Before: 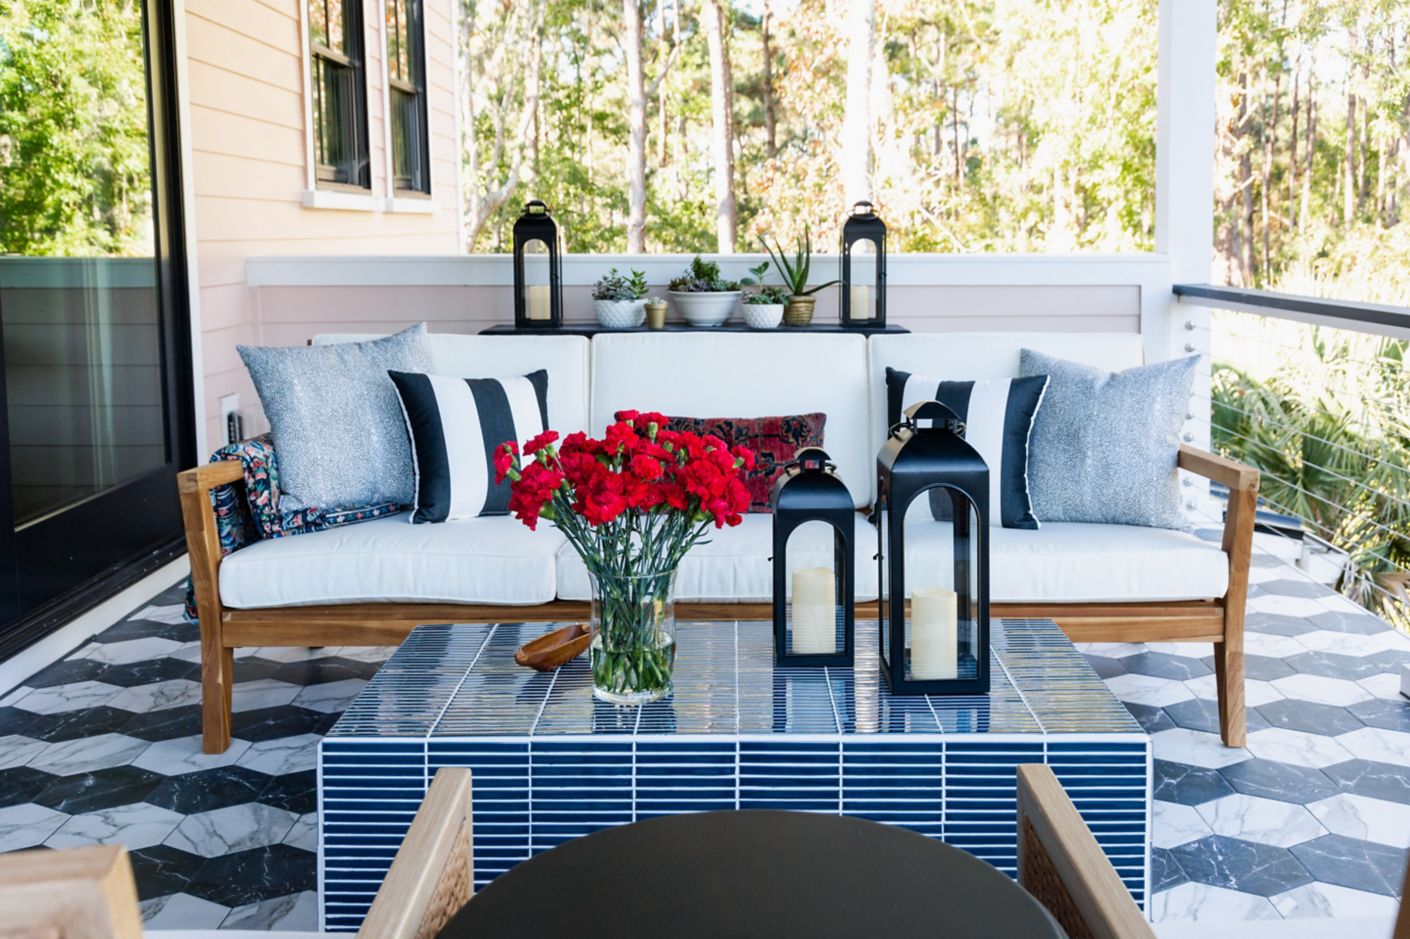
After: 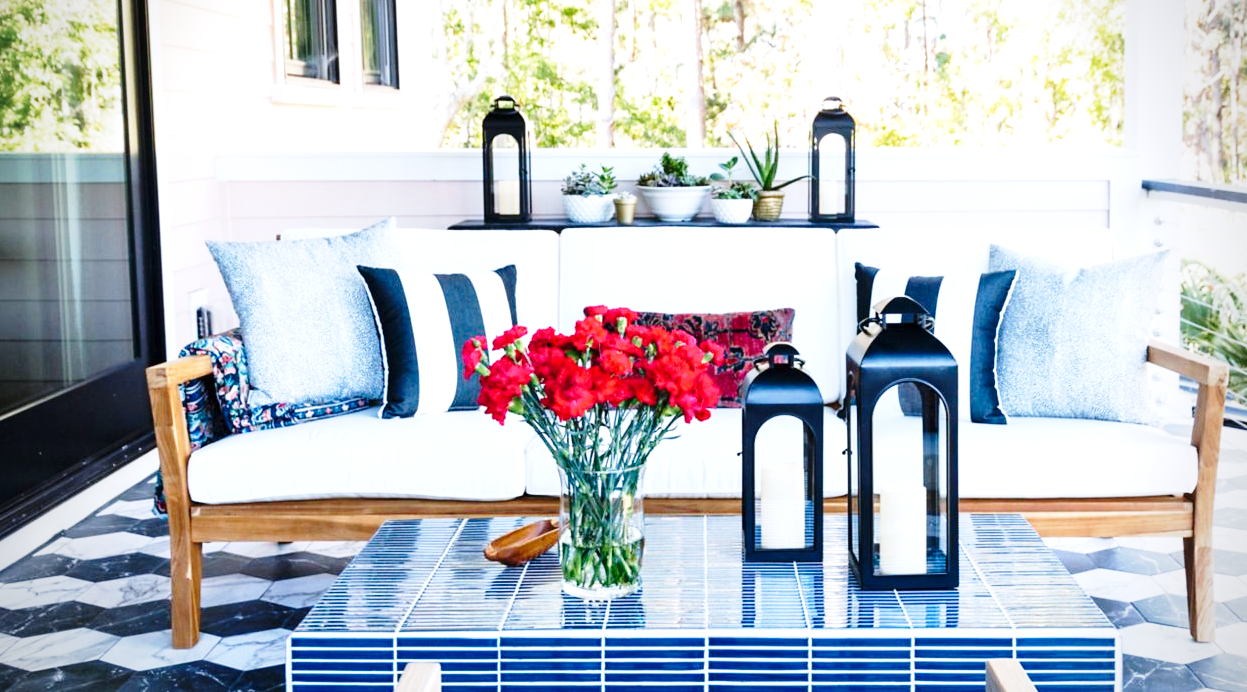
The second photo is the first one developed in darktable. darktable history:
base curve: curves: ch0 [(0, 0) (0.028, 0.03) (0.121, 0.232) (0.46, 0.748) (0.859, 0.968) (1, 1)], preserve colors none
crop and rotate: left 2.321%, top 11.255%, right 9.237%, bottom 15.018%
vignetting: fall-off start 79.84%
exposure: exposure 0.567 EV, compensate exposure bias true, compensate highlight preservation false
color calibration: illuminant as shot in camera, x 0.358, y 0.373, temperature 4628.91 K
local contrast: mode bilateral grid, contrast 16, coarseness 36, detail 106%, midtone range 0.2
